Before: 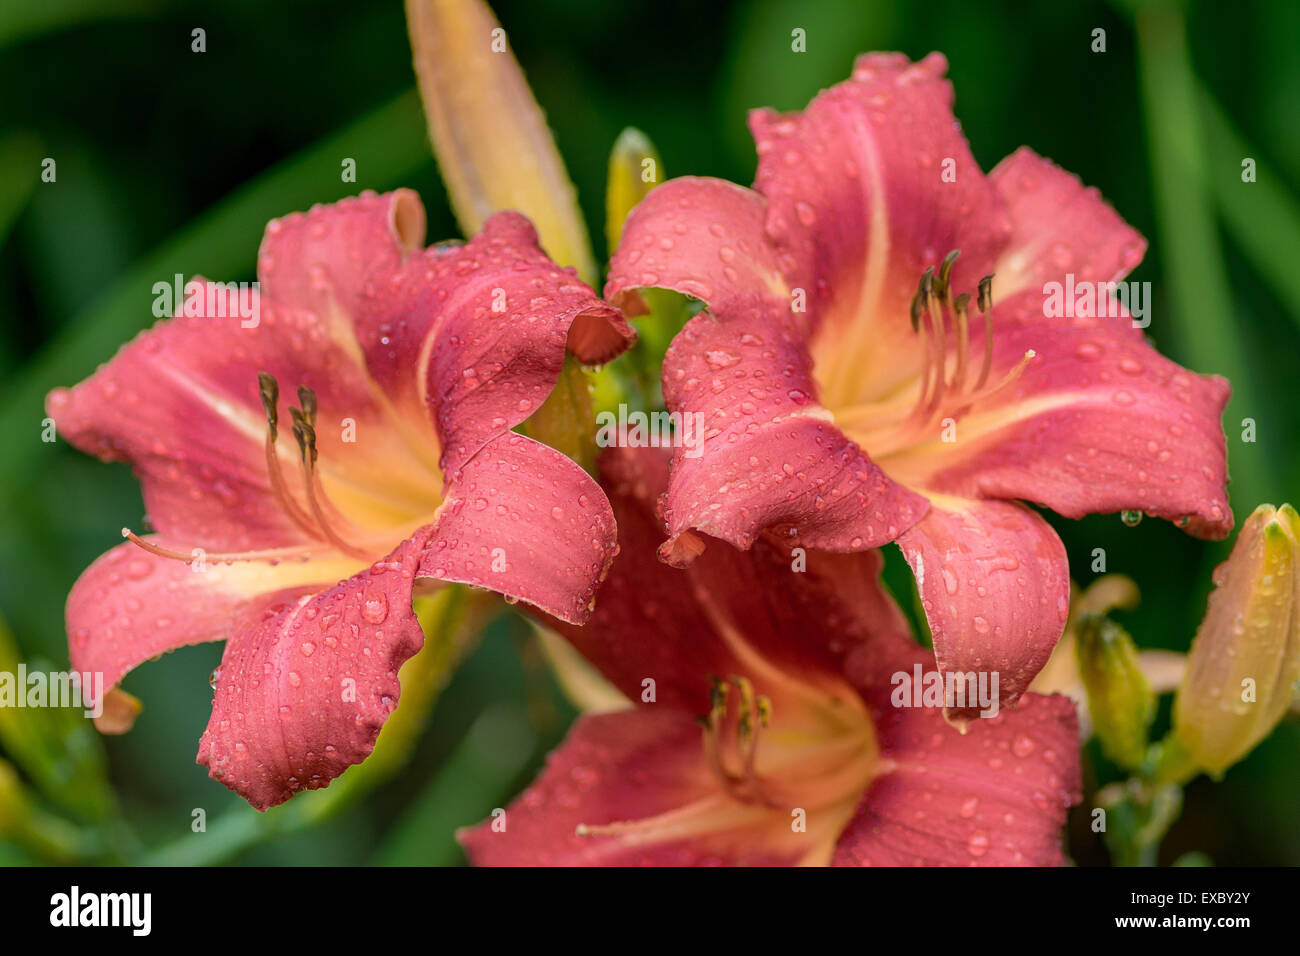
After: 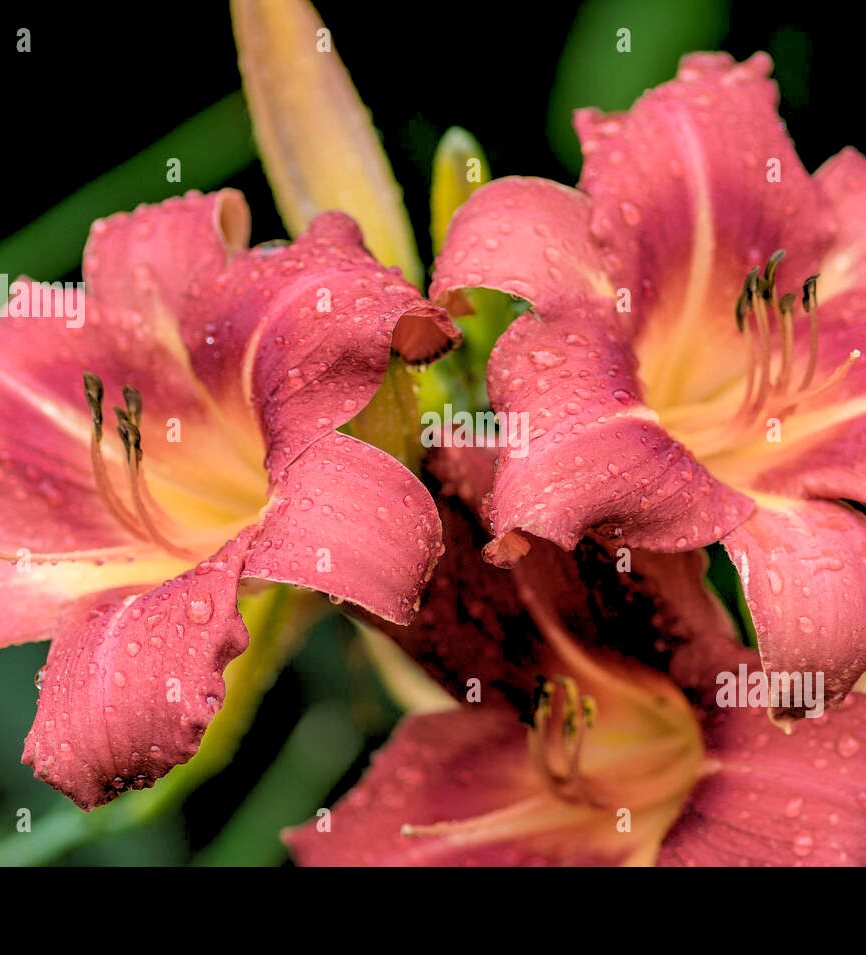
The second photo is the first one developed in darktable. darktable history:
crop and rotate: left 13.537%, right 19.796%
rgb levels: levels [[0.029, 0.461, 0.922], [0, 0.5, 1], [0, 0.5, 1]]
